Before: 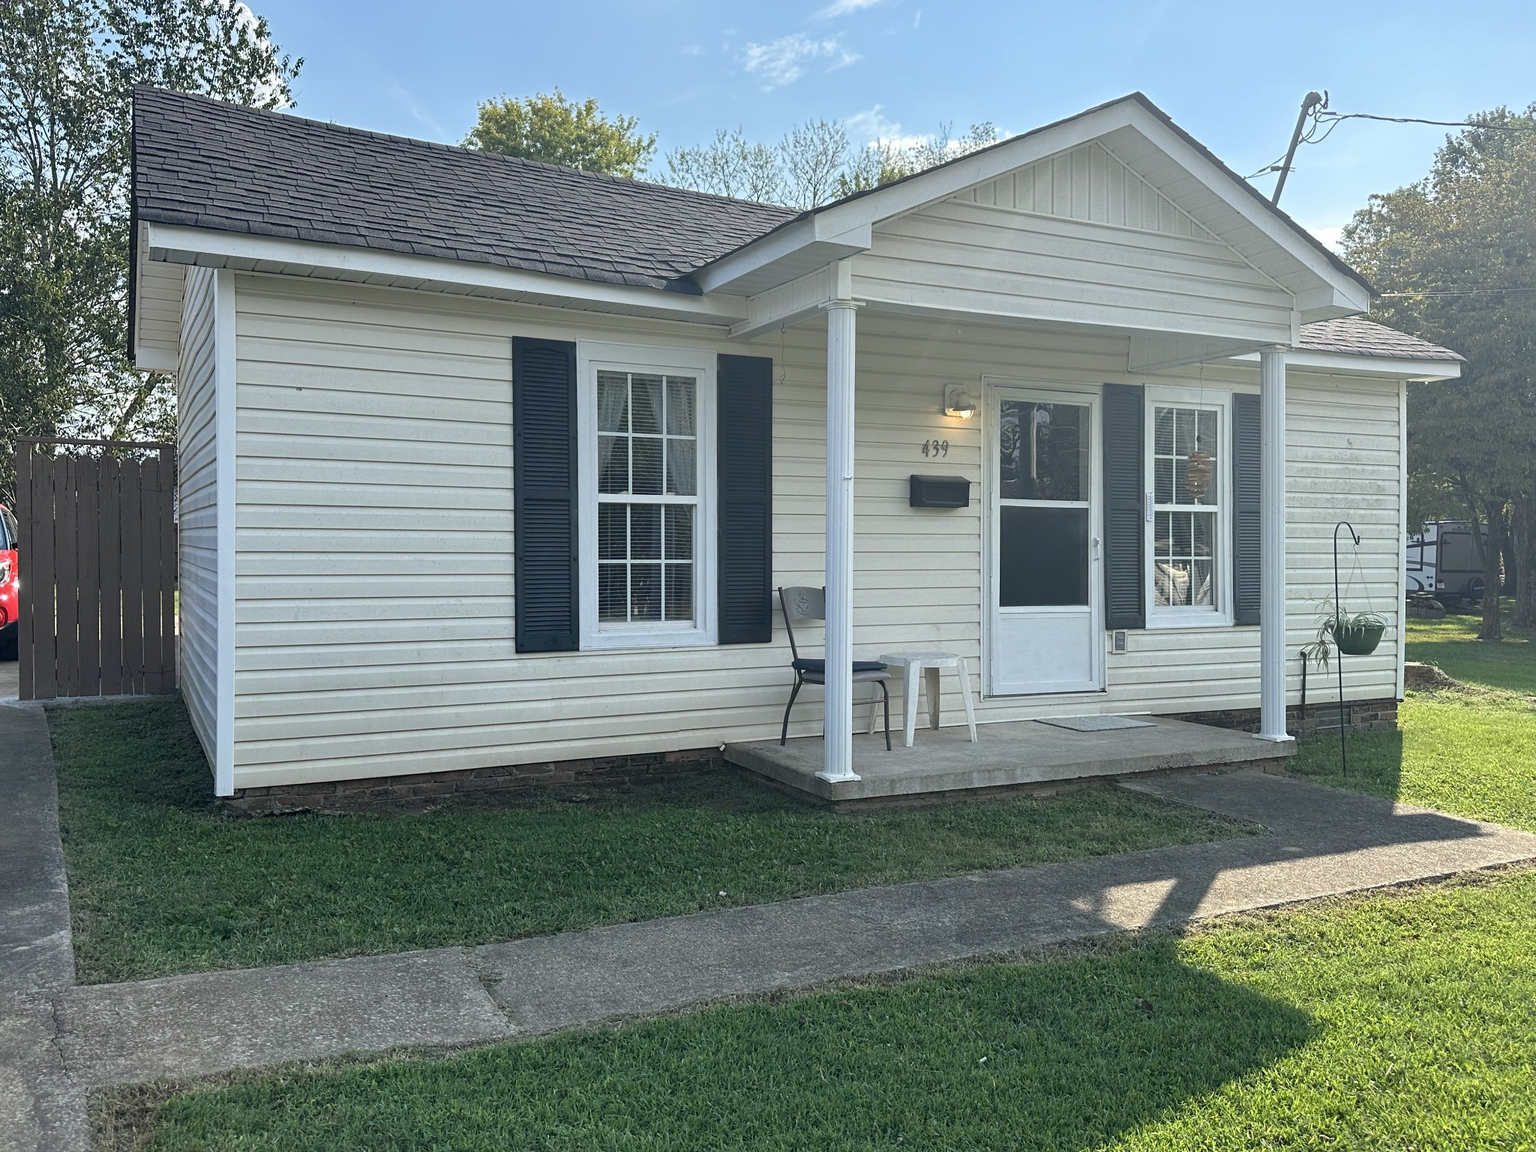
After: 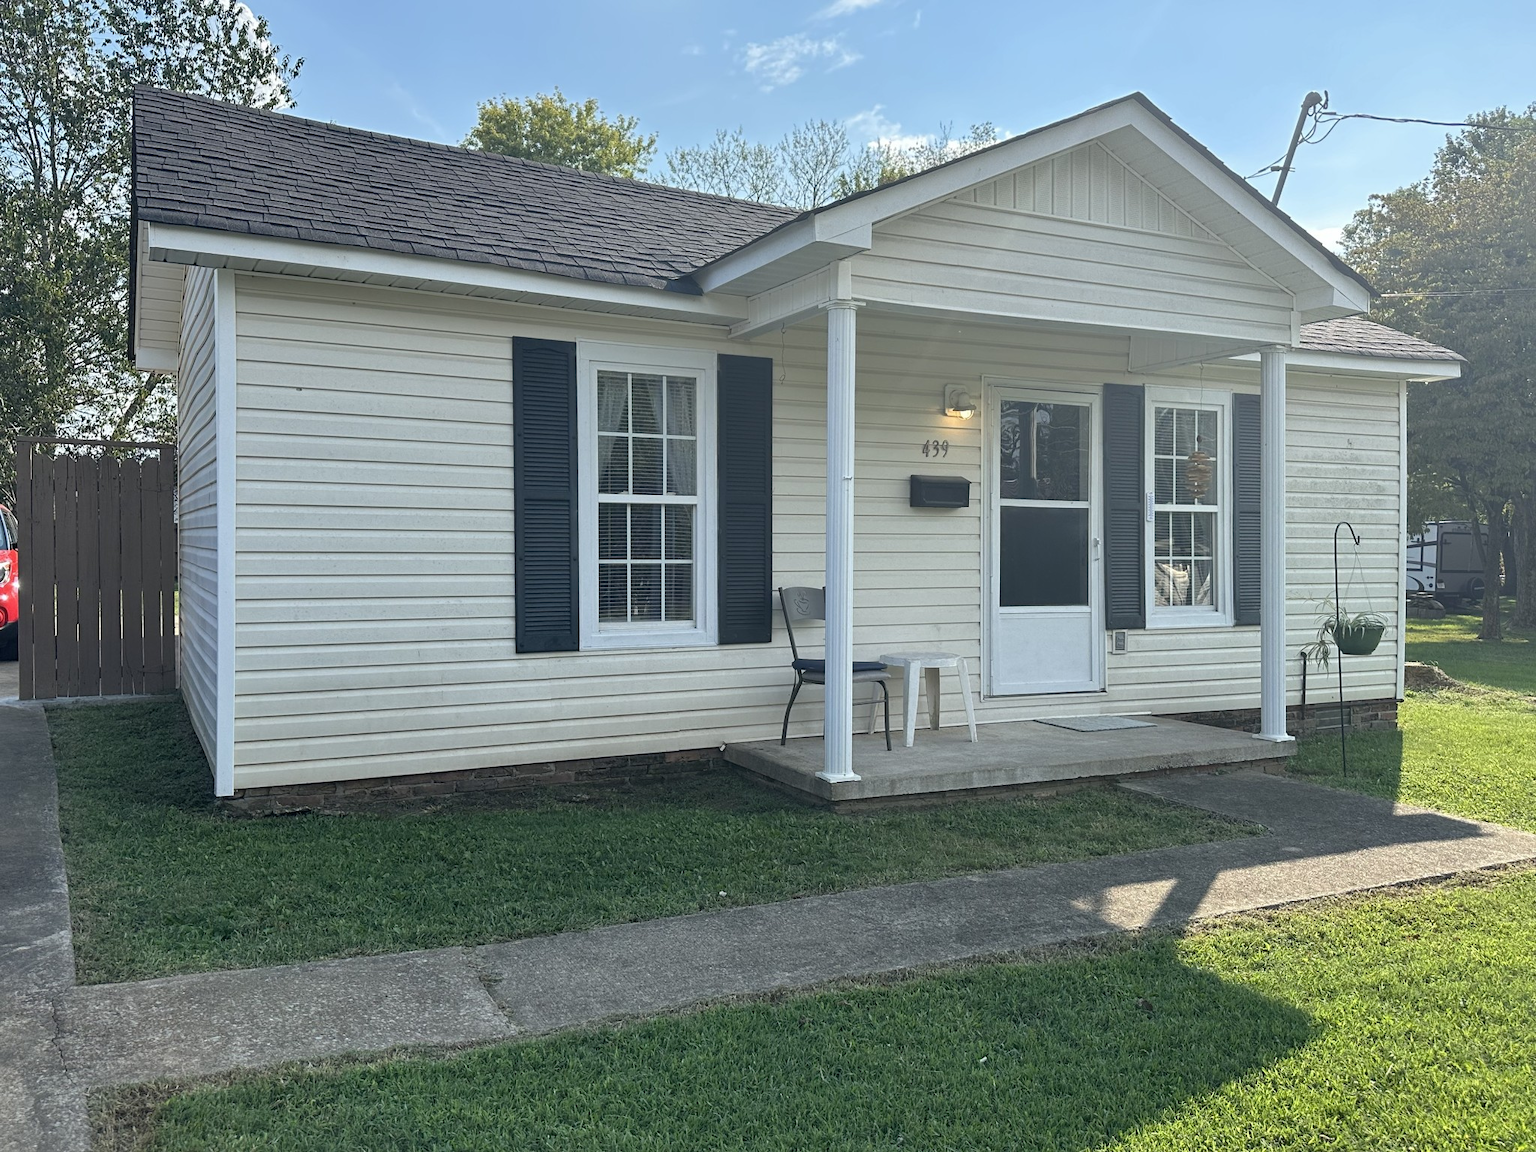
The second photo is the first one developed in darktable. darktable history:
contrast equalizer: y [[0.5 ×6], [0.5 ×6], [0.5, 0.5, 0.501, 0.545, 0.707, 0.863], [0 ×6], [0 ×6]]
shadows and highlights: shadows 25, highlights -25
